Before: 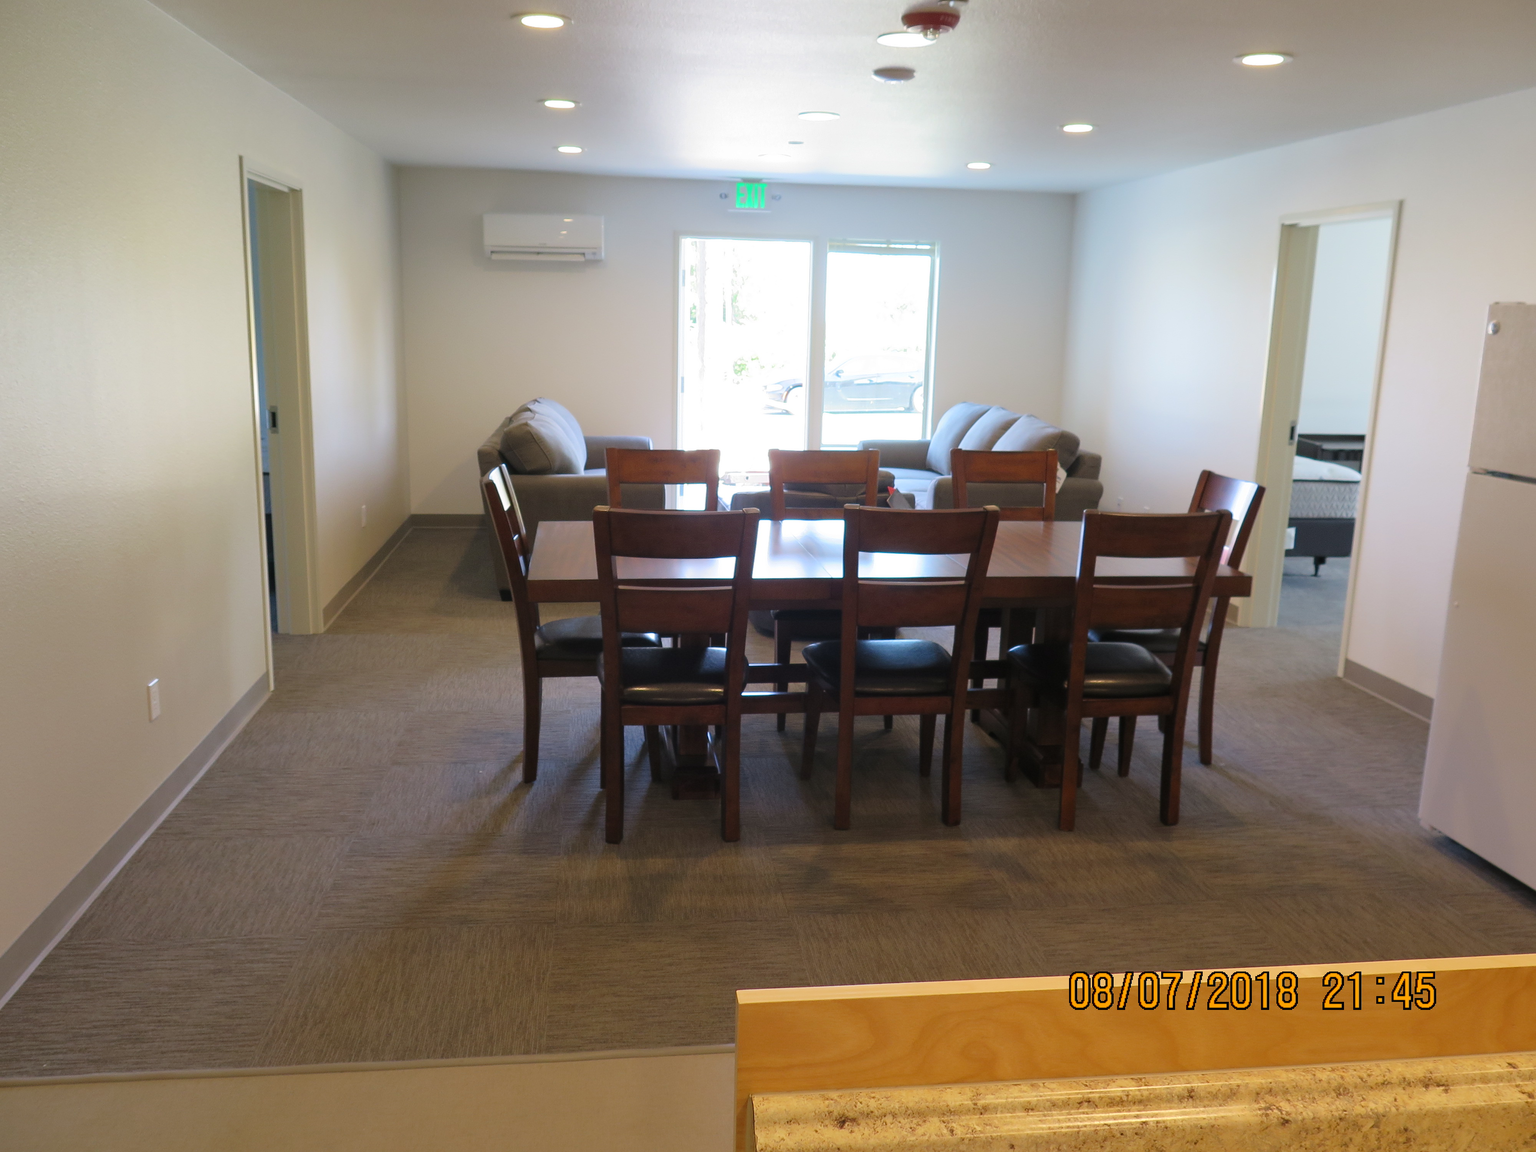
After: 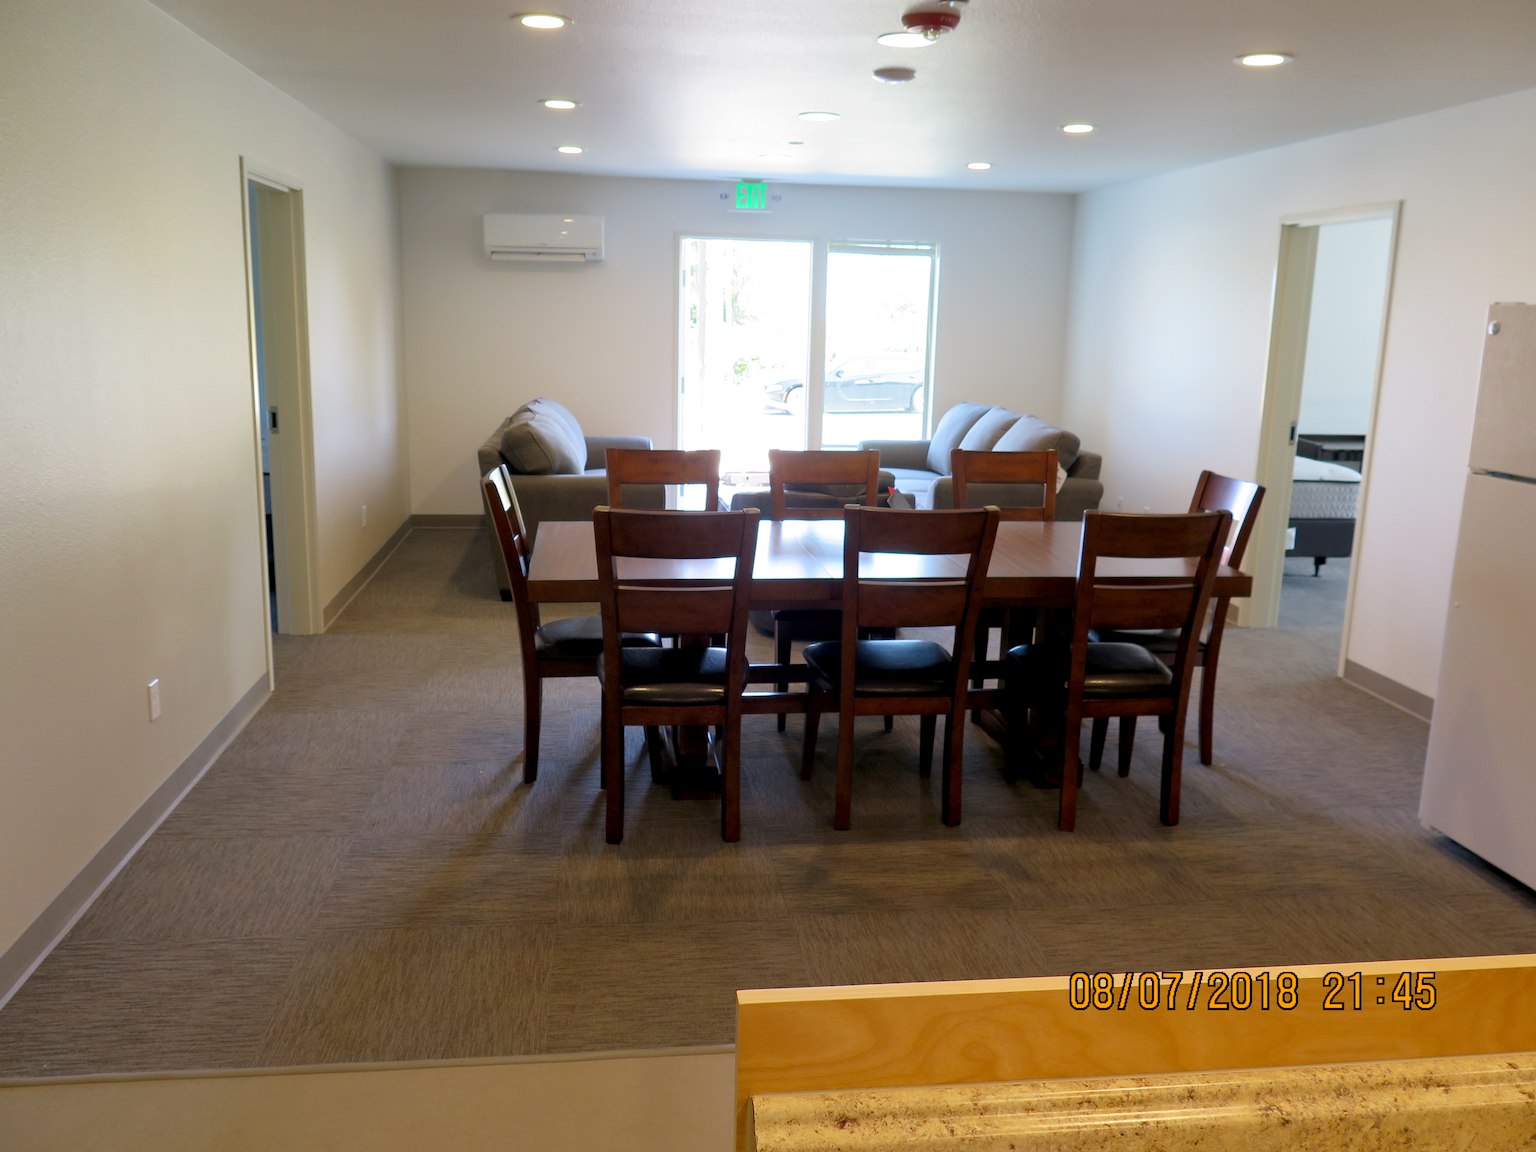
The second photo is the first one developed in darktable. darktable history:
exposure: black level correction 0.009, compensate highlight preservation false
tone equalizer: on, module defaults
